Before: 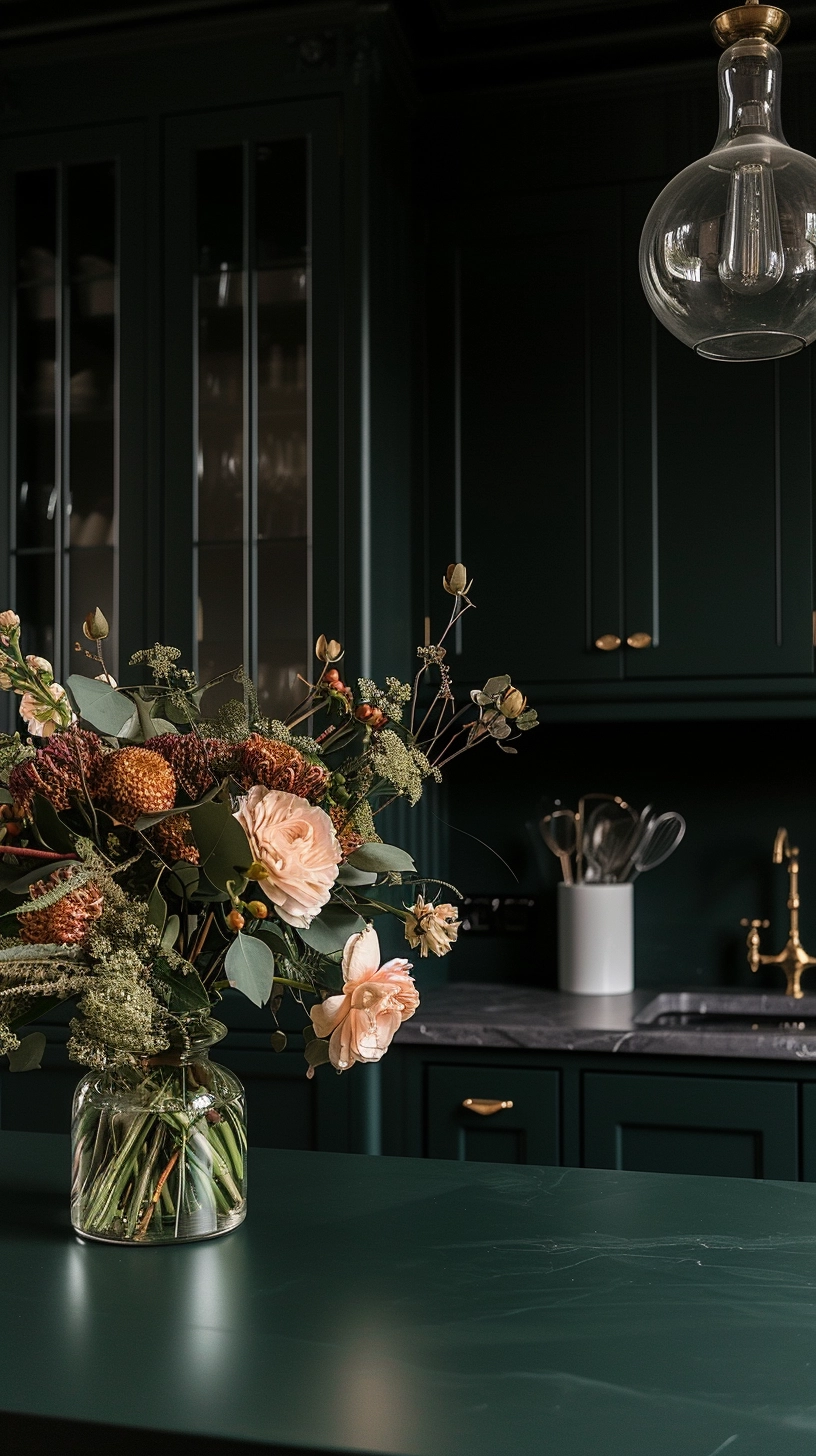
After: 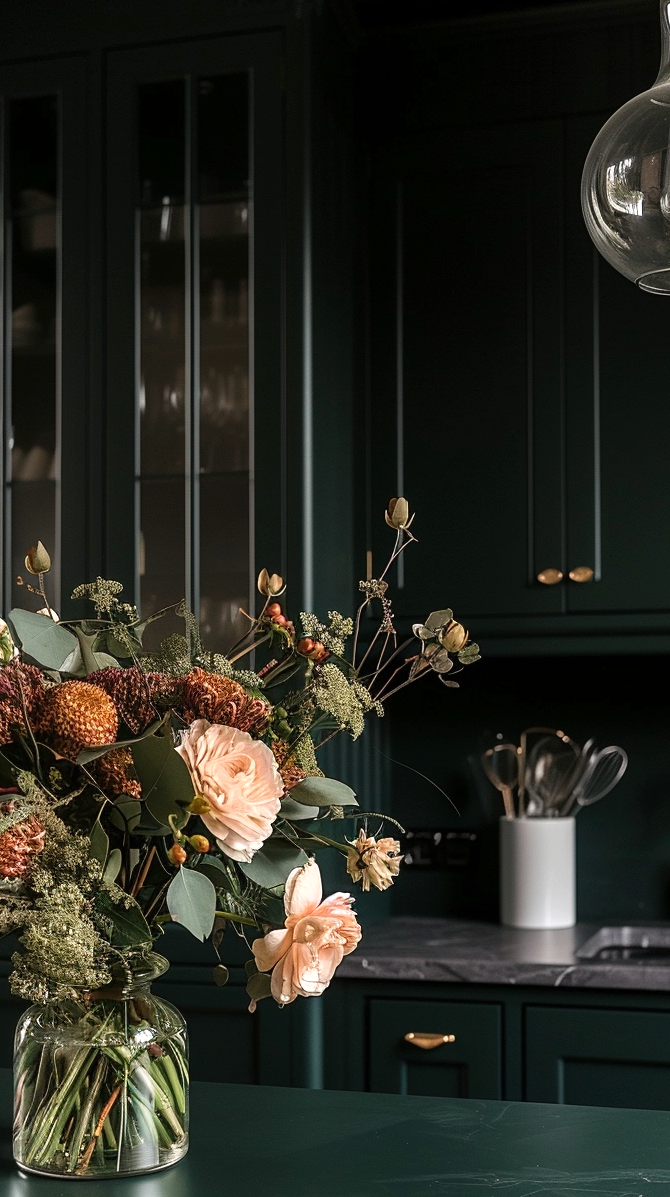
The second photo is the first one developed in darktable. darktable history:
crop and rotate: left 7.196%, top 4.574%, right 10.605%, bottom 13.178%
exposure: exposure 0.3 EV, compensate highlight preservation false
